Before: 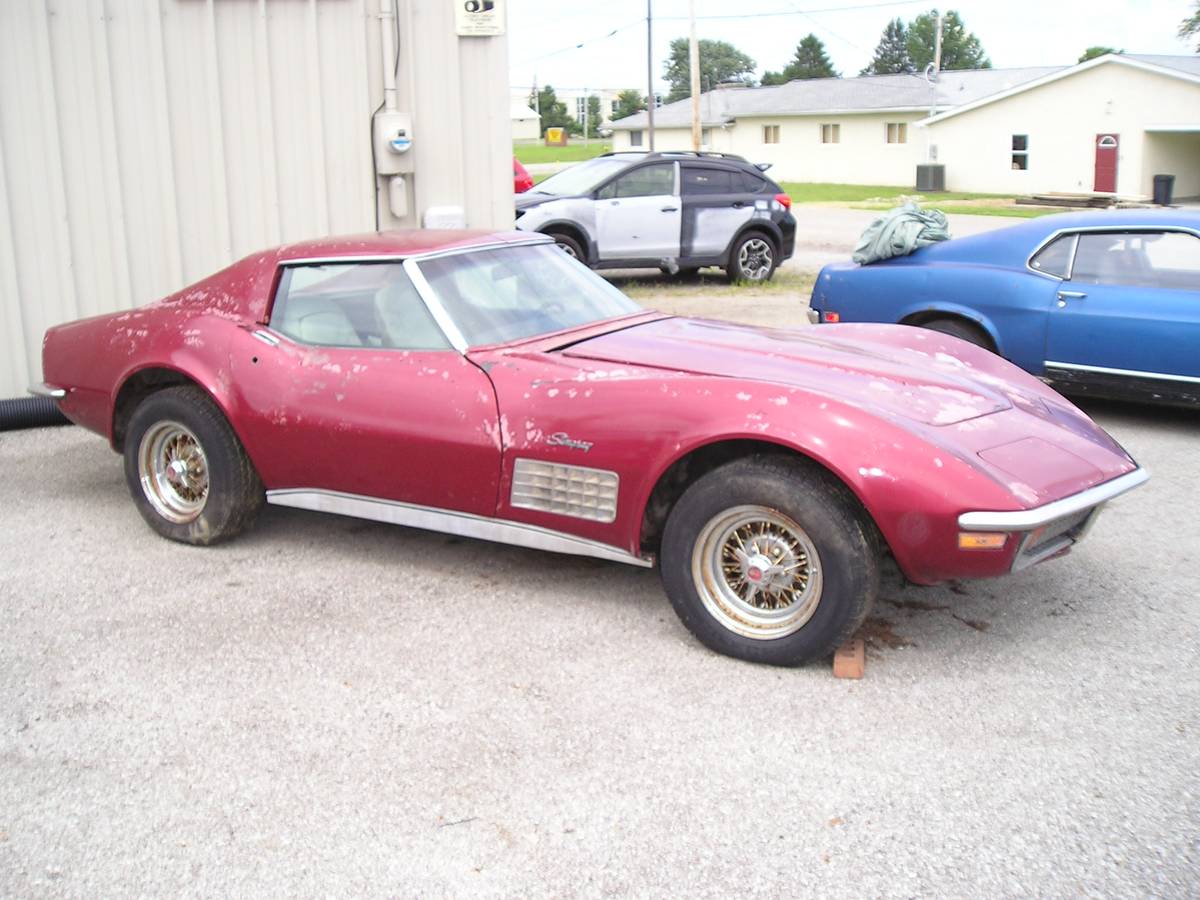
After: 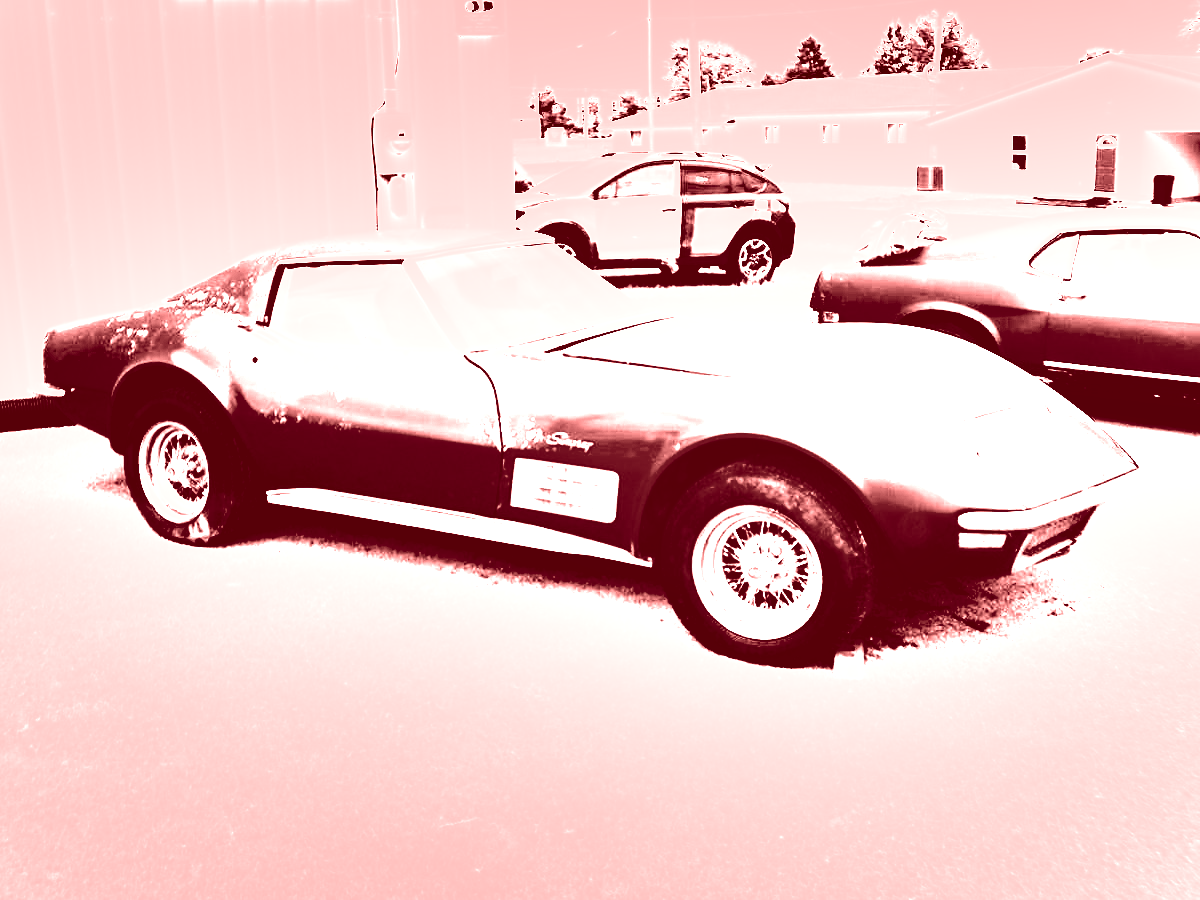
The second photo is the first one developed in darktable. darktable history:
shadows and highlights: radius 171.16, shadows 27, white point adjustment 3.13, highlights -67.95, soften with gaussian
filmic rgb: black relative exposure -5 EV, hardness 2.88, contrast 1.3, highlights saturation mix -10%
colorize: saturation 60%, source mix 100%
exposure: black level correction 0, exposure 1 EV, compensate exposure bias true, compensate highlight preservation false
levels: levels [0, 0.394, 0.787]
